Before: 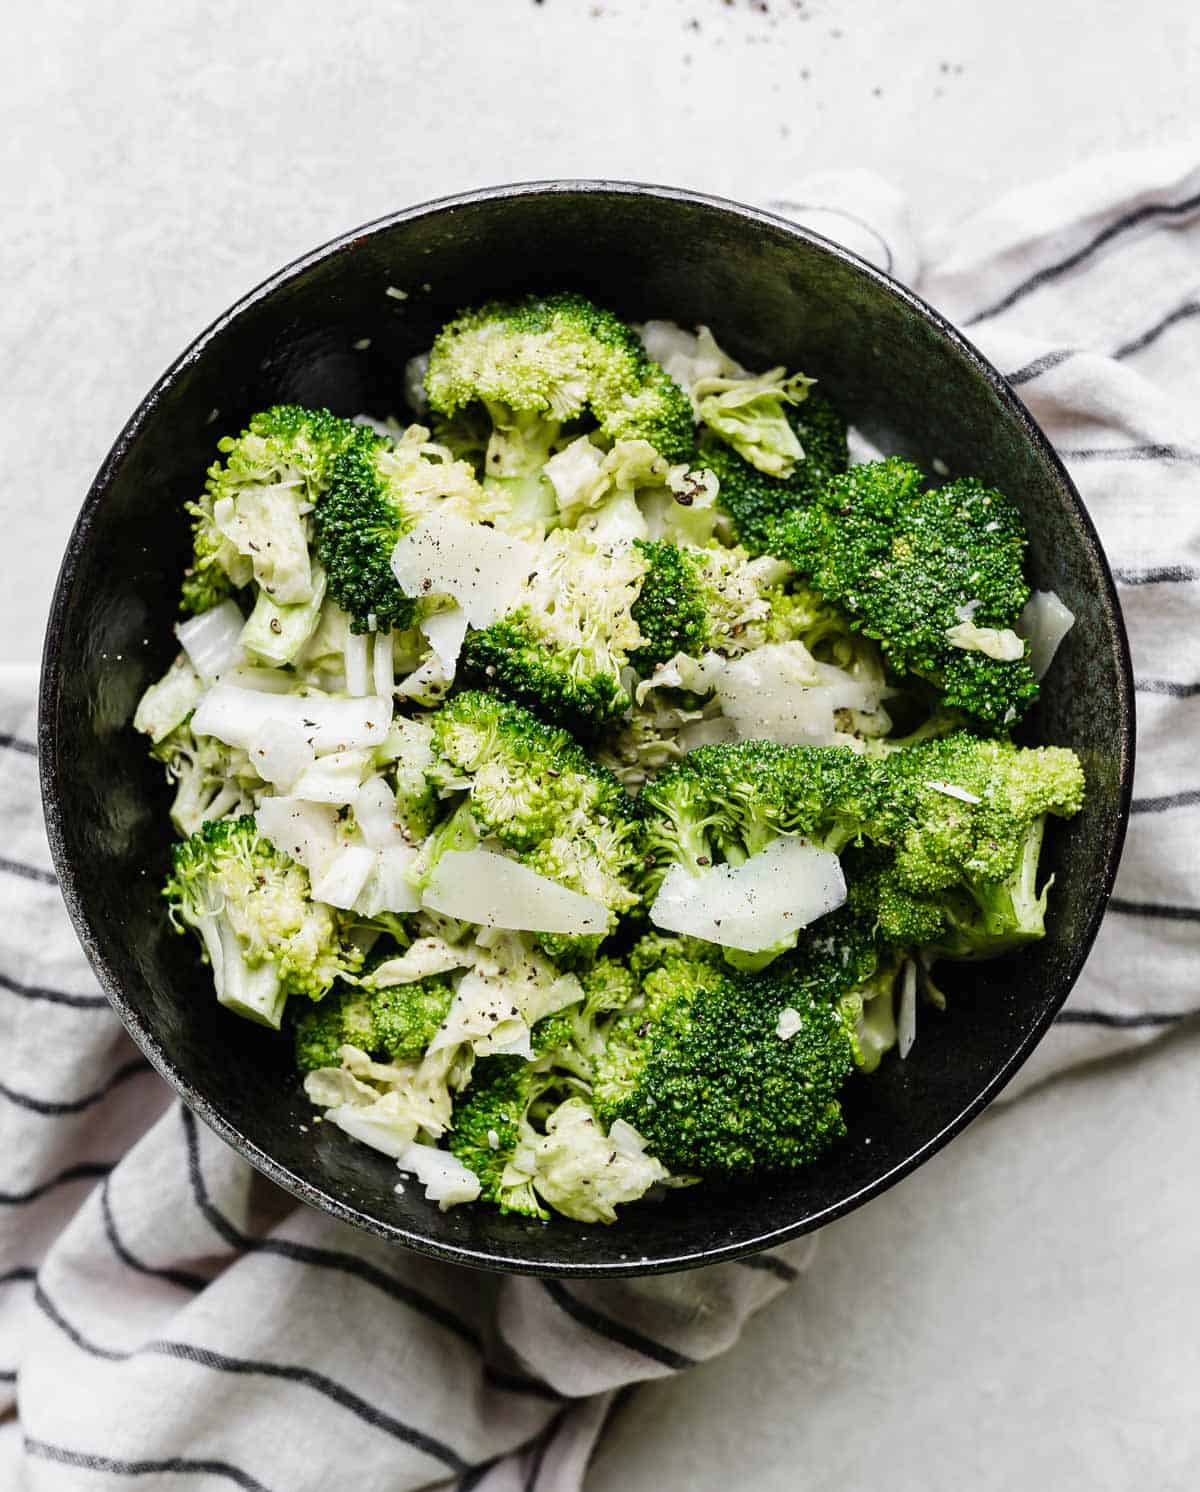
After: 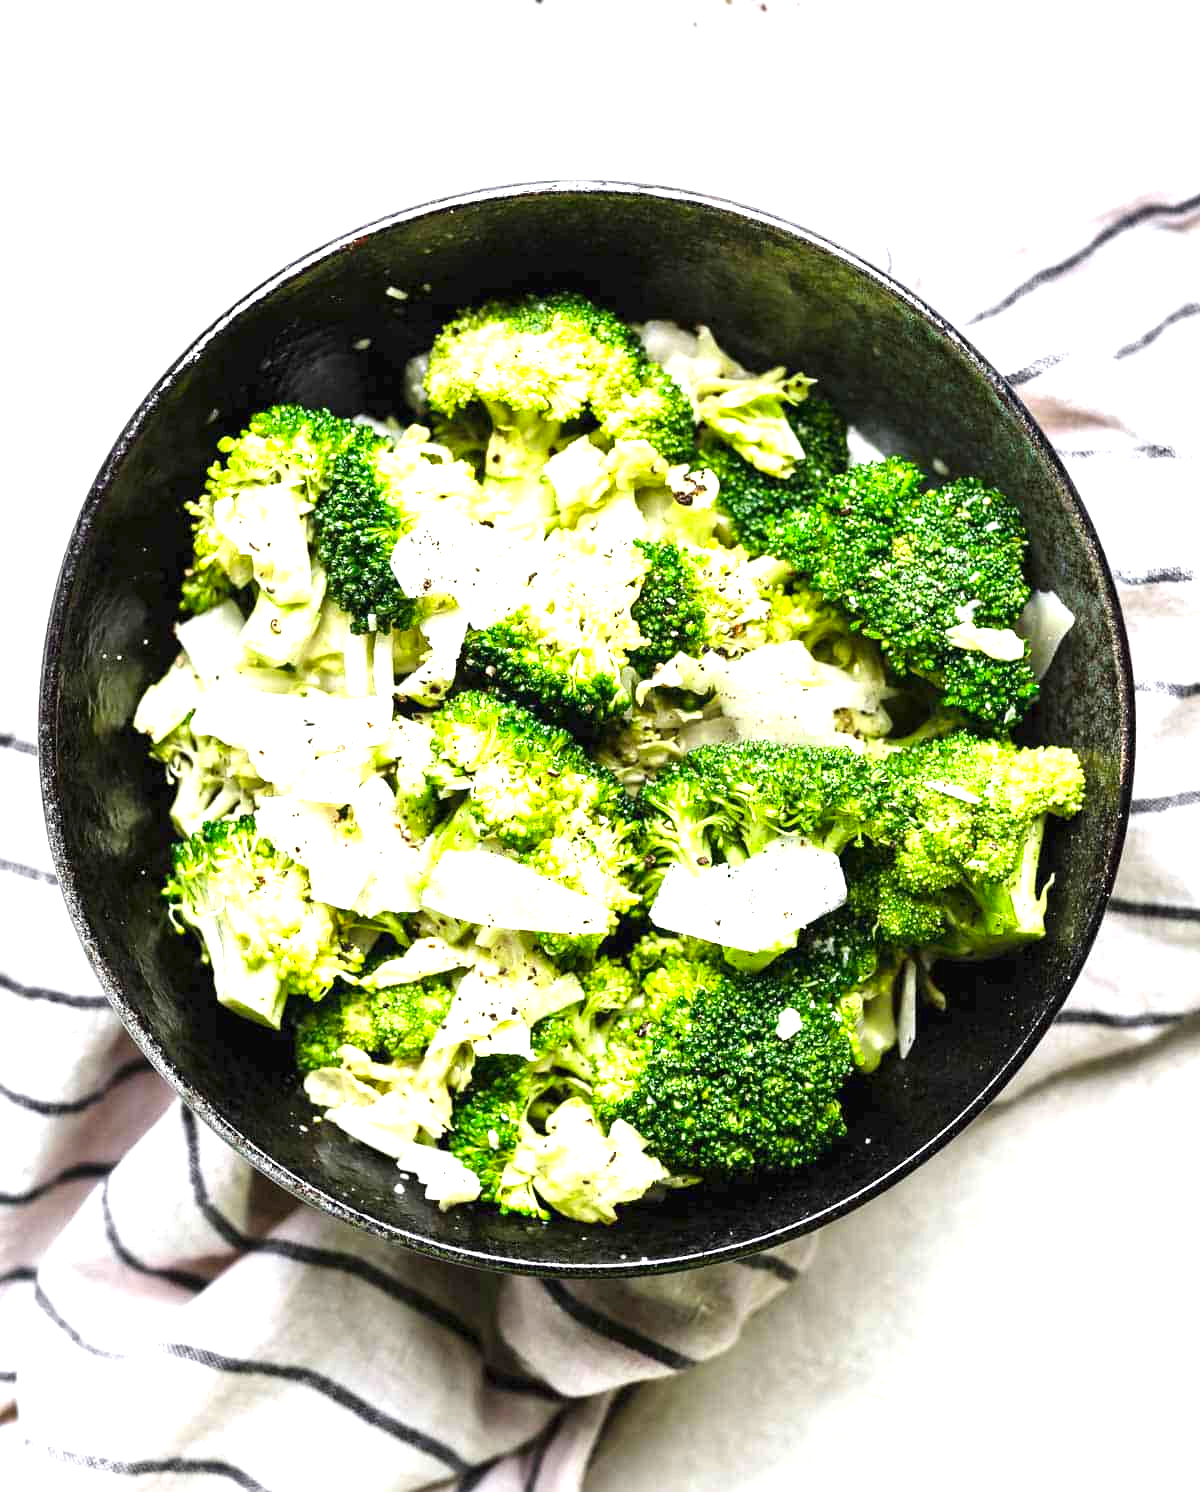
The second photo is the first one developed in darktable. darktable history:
contrast brightness saturation: contrast 0.039, saturation 0.156
exposure: exposure 1.246 EV, compensate highlight preservation false
